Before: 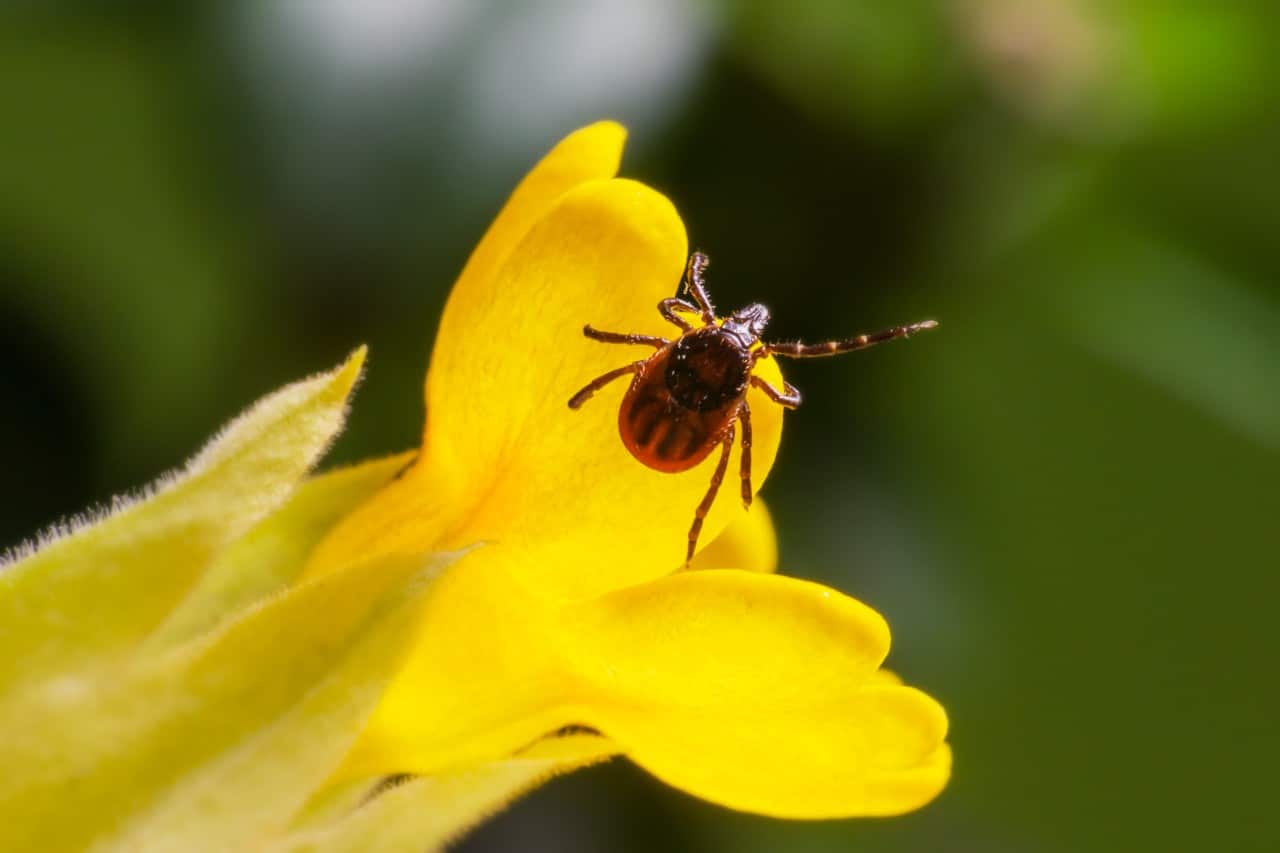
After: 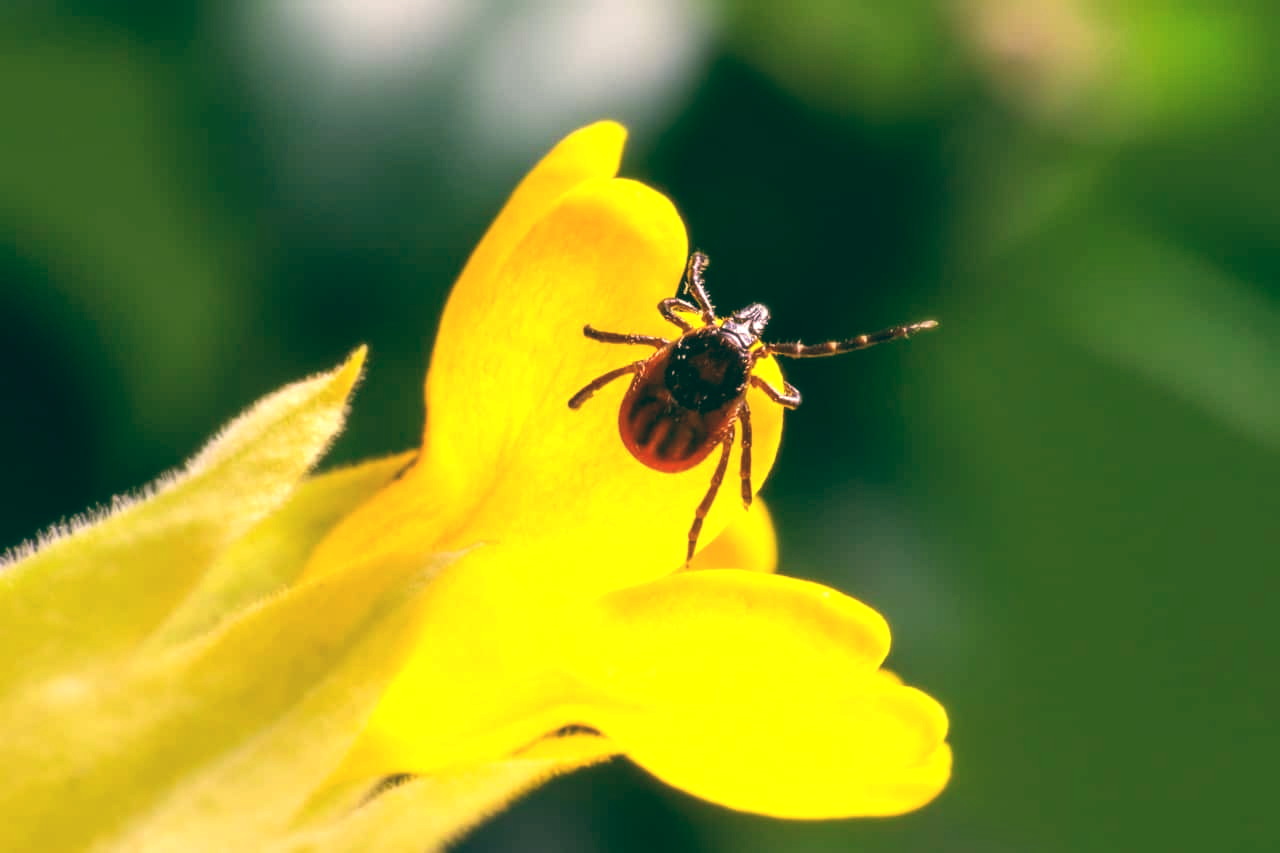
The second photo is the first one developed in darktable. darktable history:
color balance: lift [1.005, 0.99, 1.007, 1.01], gamma [1, 0.979, 1.011, 1.021], gain [0.923, 1.098, 1.025, 0.902], input saturation 90.45%, contrast 7.73%, output saturation 105.91%
exposure: black level correction 0, exposure 0.5 EV, compensate highlight preservation false
